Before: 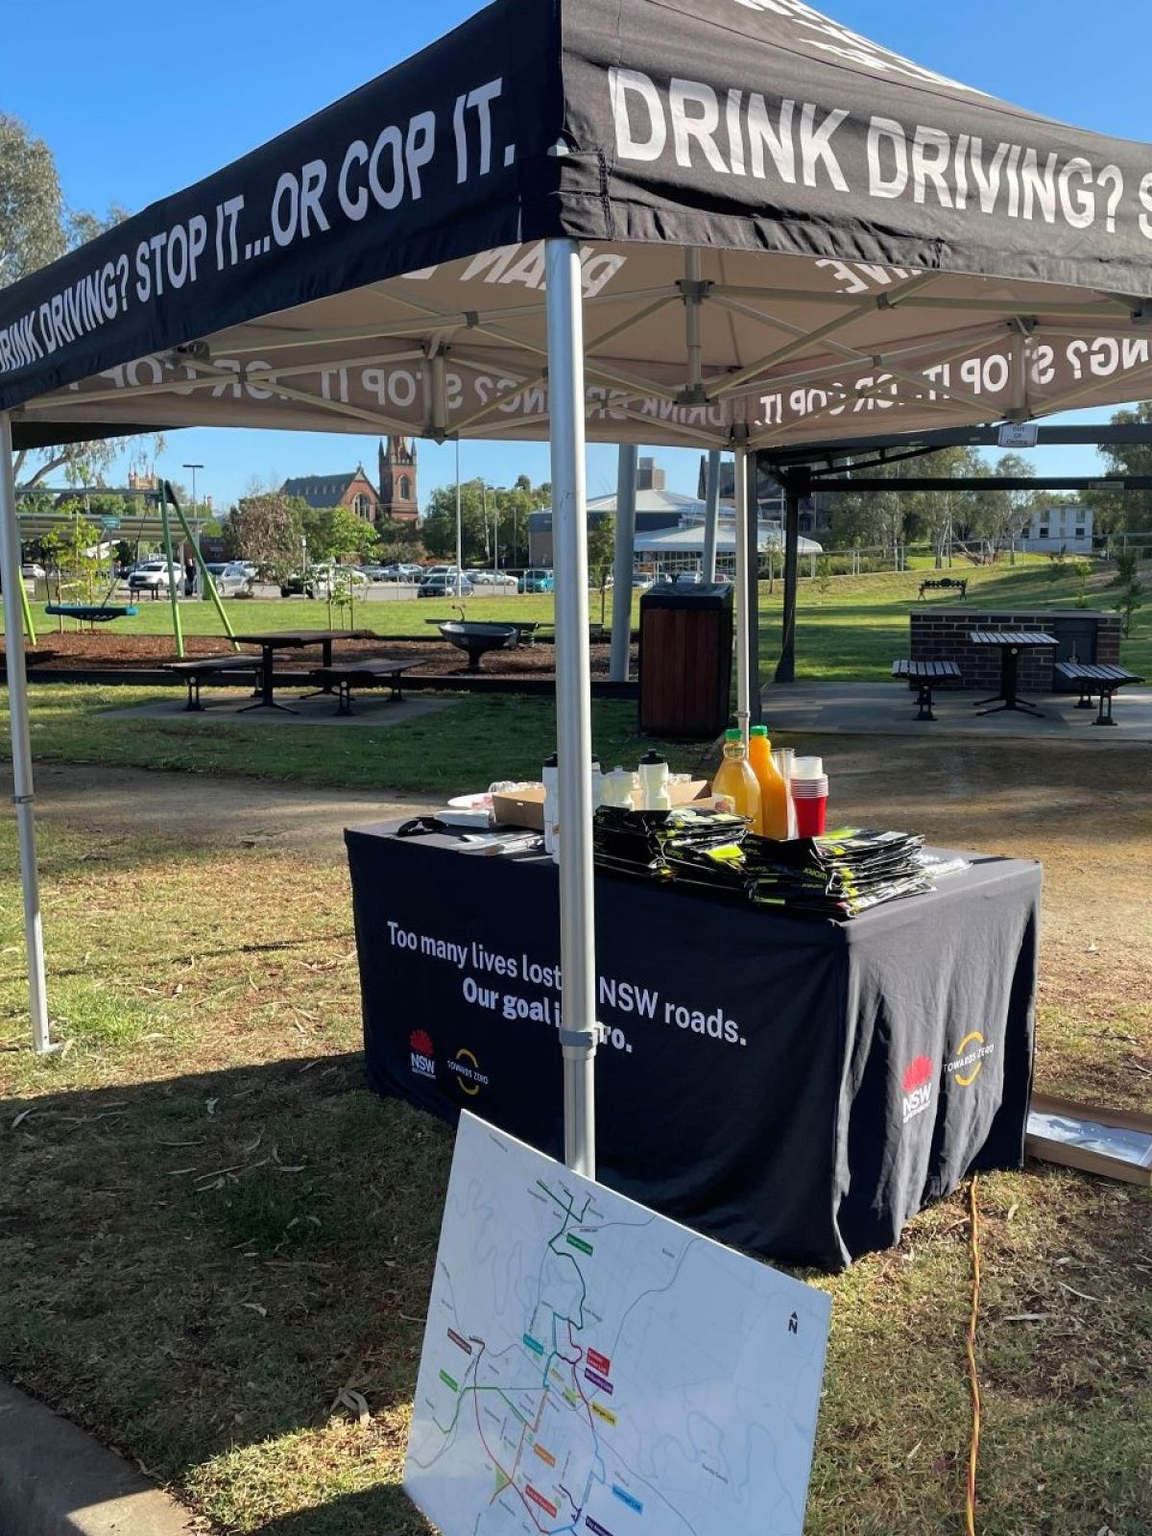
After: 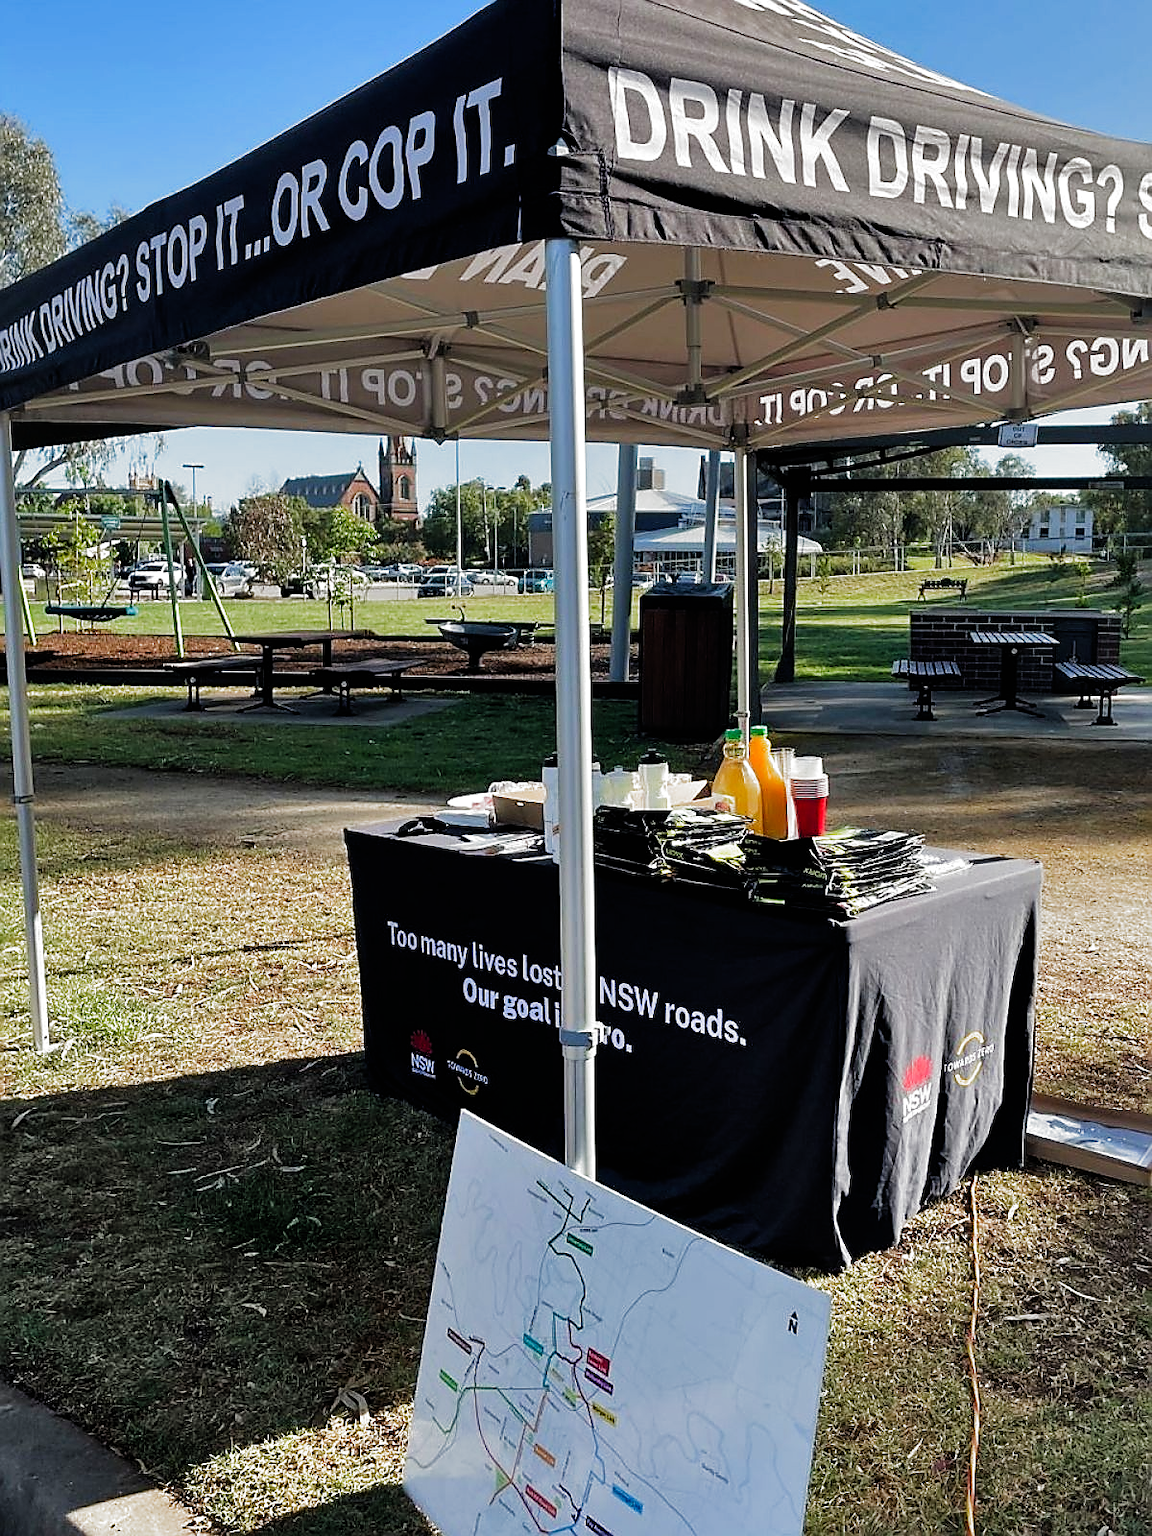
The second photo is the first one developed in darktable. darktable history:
shadows and highlights: soften with gaussian
filmic rgb: black relative exposure -9.11 EV, white relative exposure 2.3 EV, threshold 2.95 EV, hardness 7.45, add noise in highlights 0.001, preserve chrominance no, color science v3 (2019), use custom middle-gray values true, iterations of high-quality reconstruction 10, contrast in highlights soft, enable highlight reconstruction true
sharpen: radius 1.364, amount 1.242, threshold 0.796
